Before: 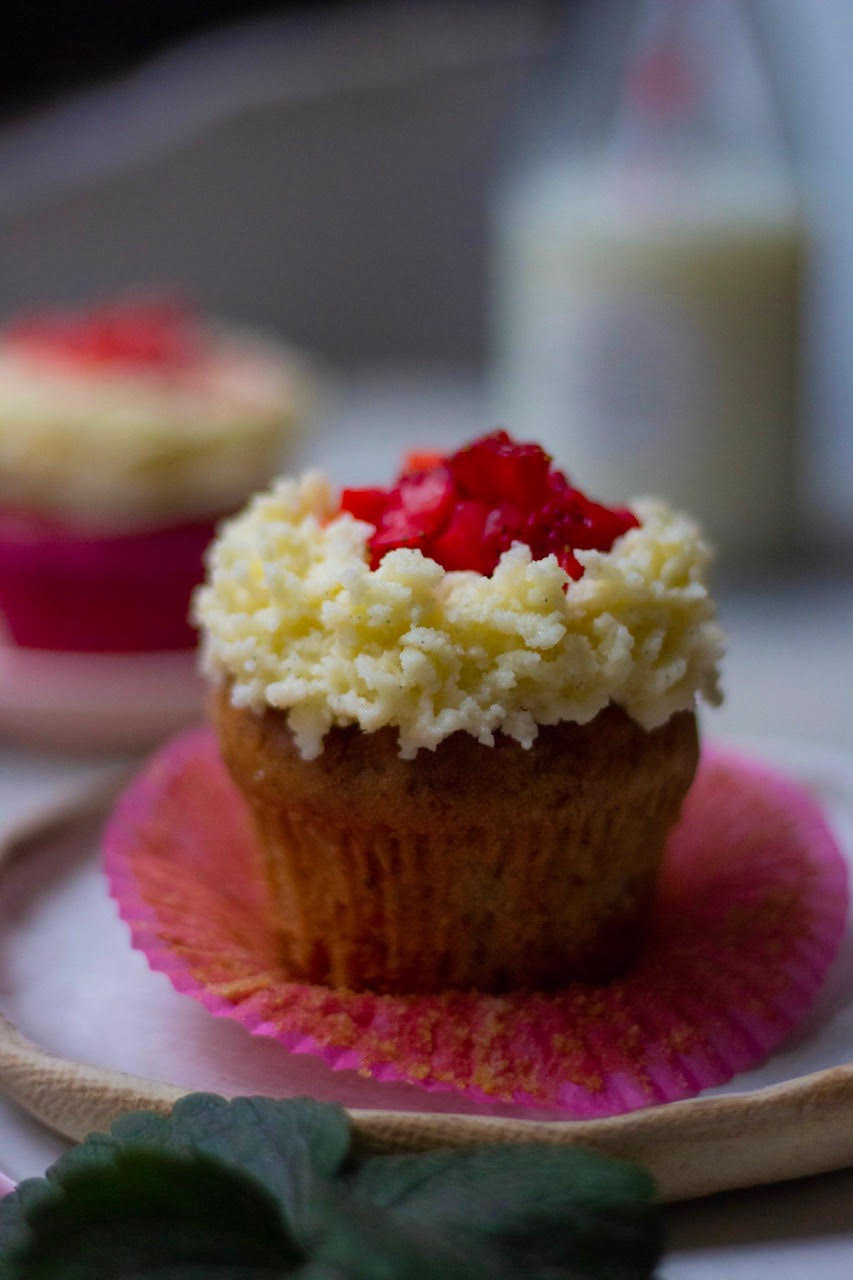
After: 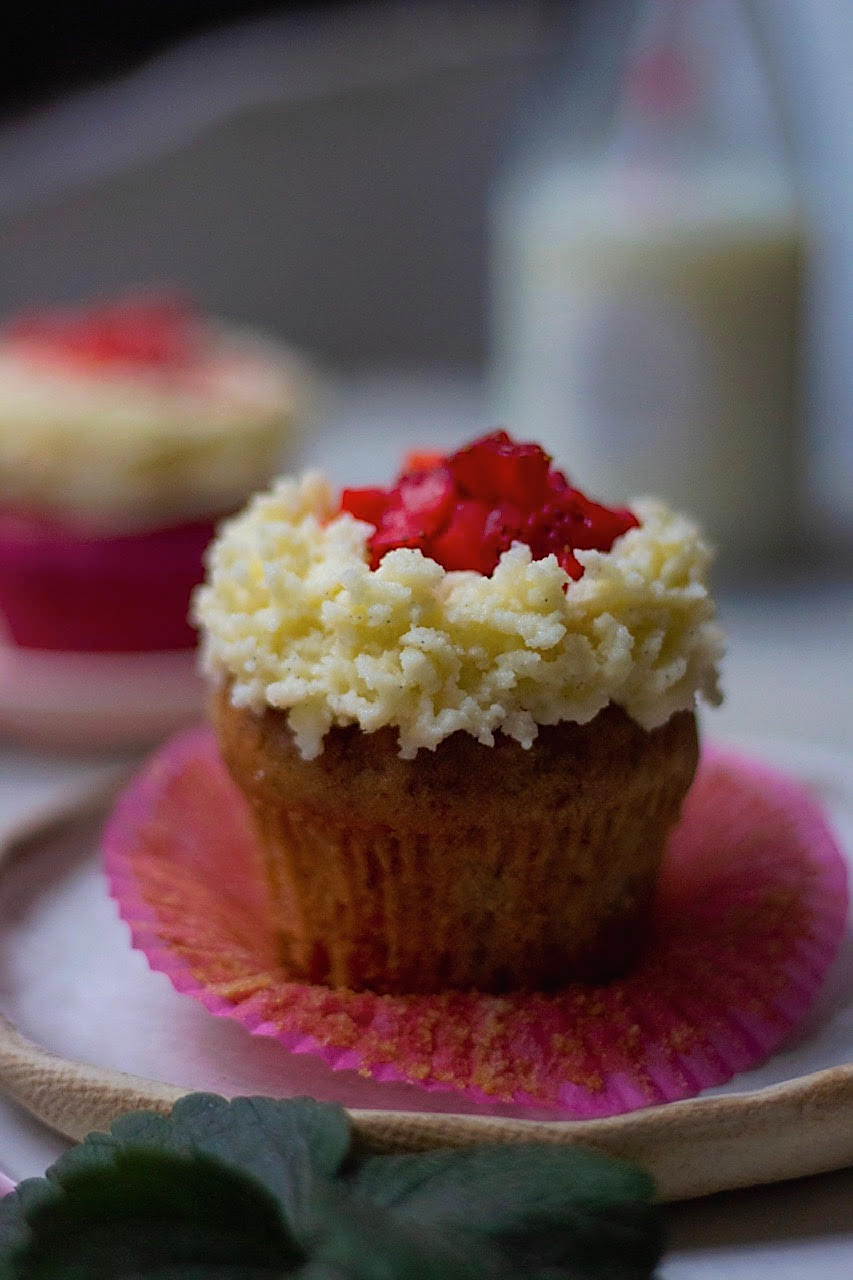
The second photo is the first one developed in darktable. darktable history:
contrast brightness saturation: saturation -0.05
sharpen: on, module defaults
tone curve: curves: ch0 [(0, 0) (0.003, 0.013) (0.011, 0.017) (0.025, 0.028) (0.044, 0.049) (0.069, 0.07) (0.1, 0.103) (0.136, 0.143) (0.177, 0.186) (0.224, 0.232) (0.277, 0.282) (0.335, 0.333) (0.399, 0.405) (0.468, 0.477) (0.543, 0.54) (0.623, 0.627) (0.709, 0.709) (0.801, 0.798) (0.898, 0.902) (1, 1)], preserve colors none
